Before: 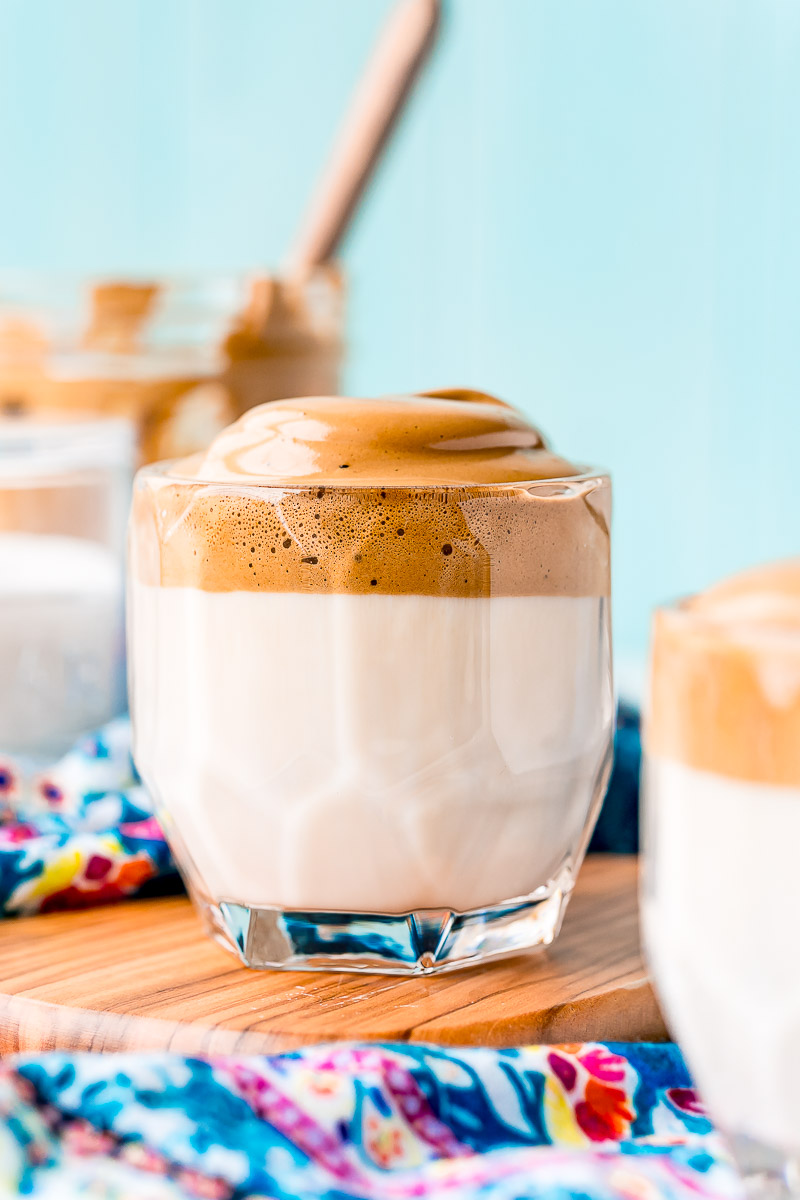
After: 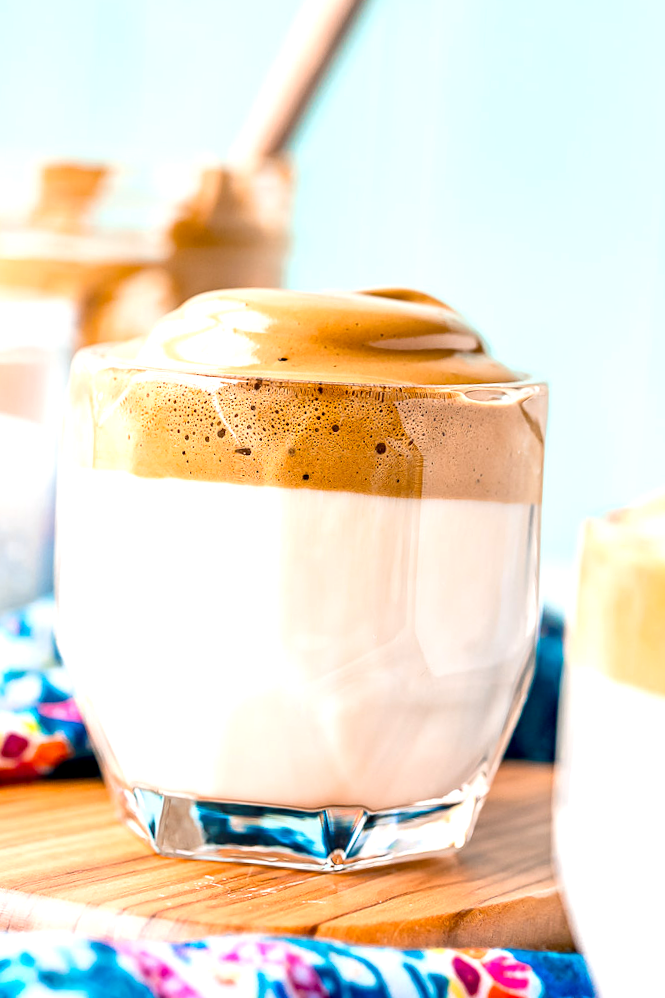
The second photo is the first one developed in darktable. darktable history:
crop and rotate: angle -3.27°, left 5.211%, top 5.211%, right 4.607%, bottom 4.607%
exposure: black level correction 0.001, exposure 0.5 EV, compensate exposure bias true, compensate highlight preservation false
